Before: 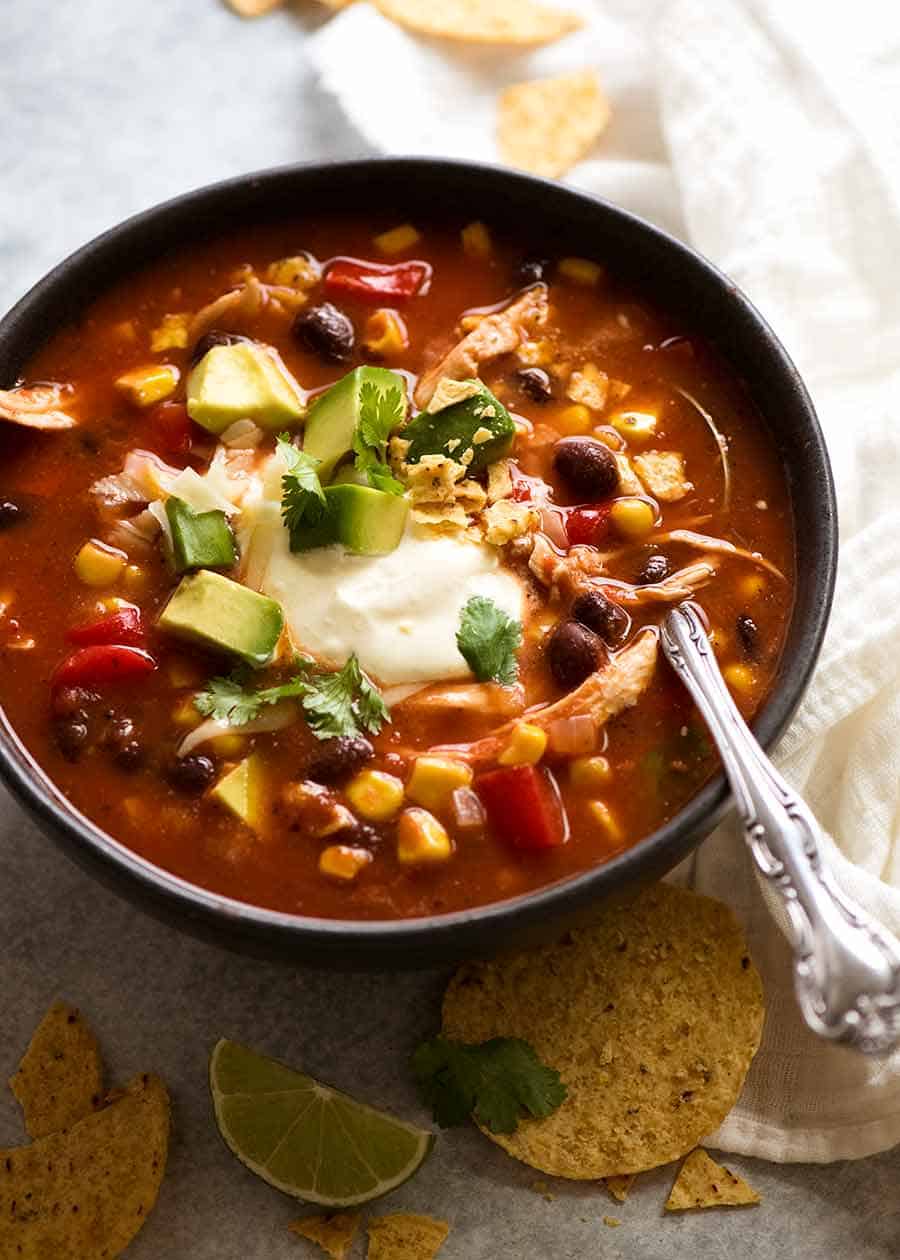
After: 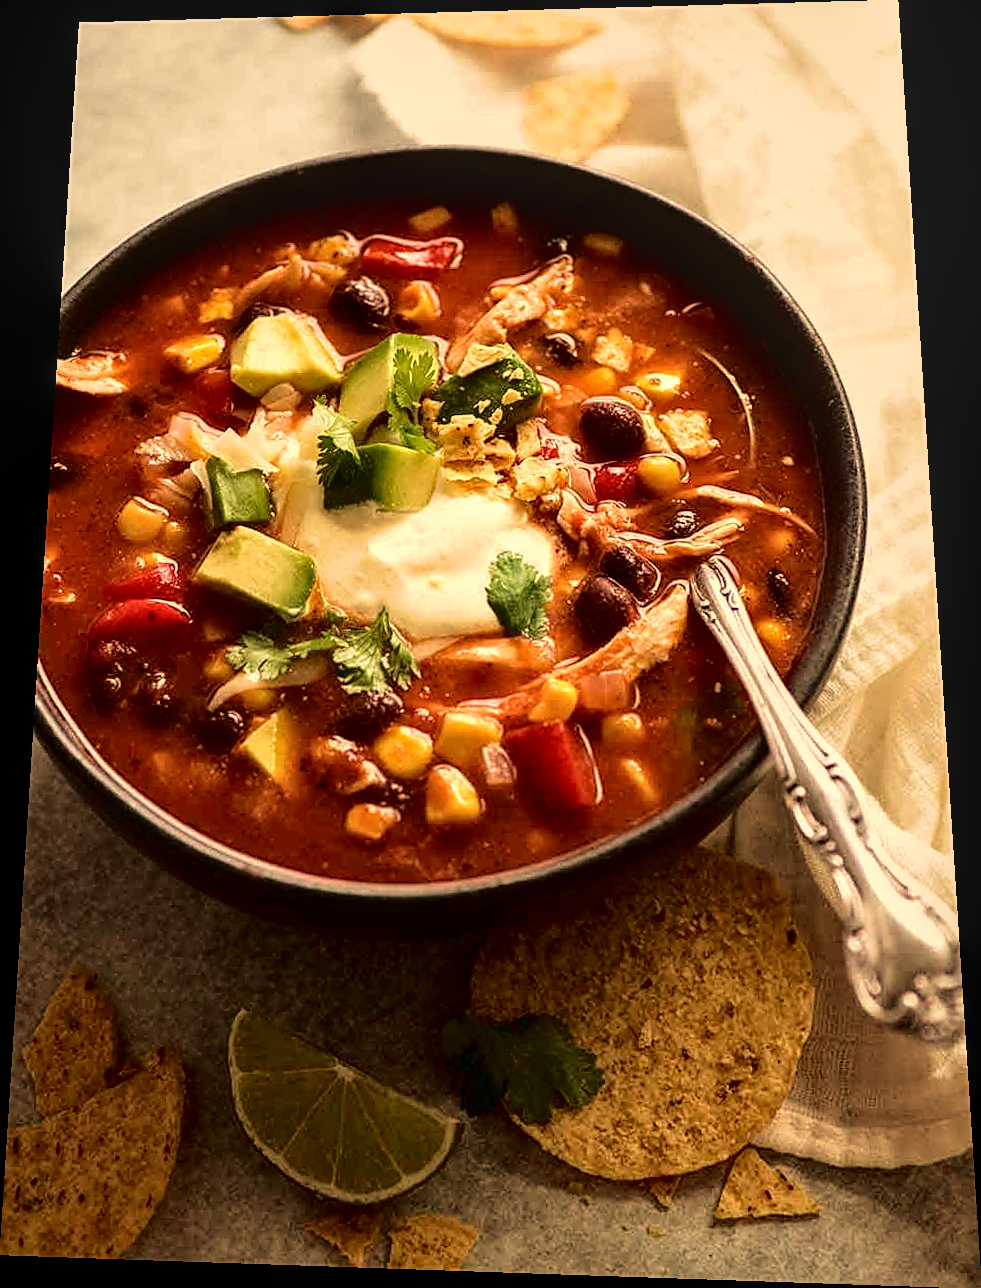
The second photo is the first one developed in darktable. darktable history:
velvia: strength 45%
white balance: red 1.123, blue 0.83
sharpen: on, module defaults
fill light: exposure -2 EV, width 8.6
rotate and perspective: rotation 0.128°, lens shift (vertical) -0.181, lens shift (horizontal) -0.044, shear 0.001, automatic cropping off
local contrast: on, module defaults
